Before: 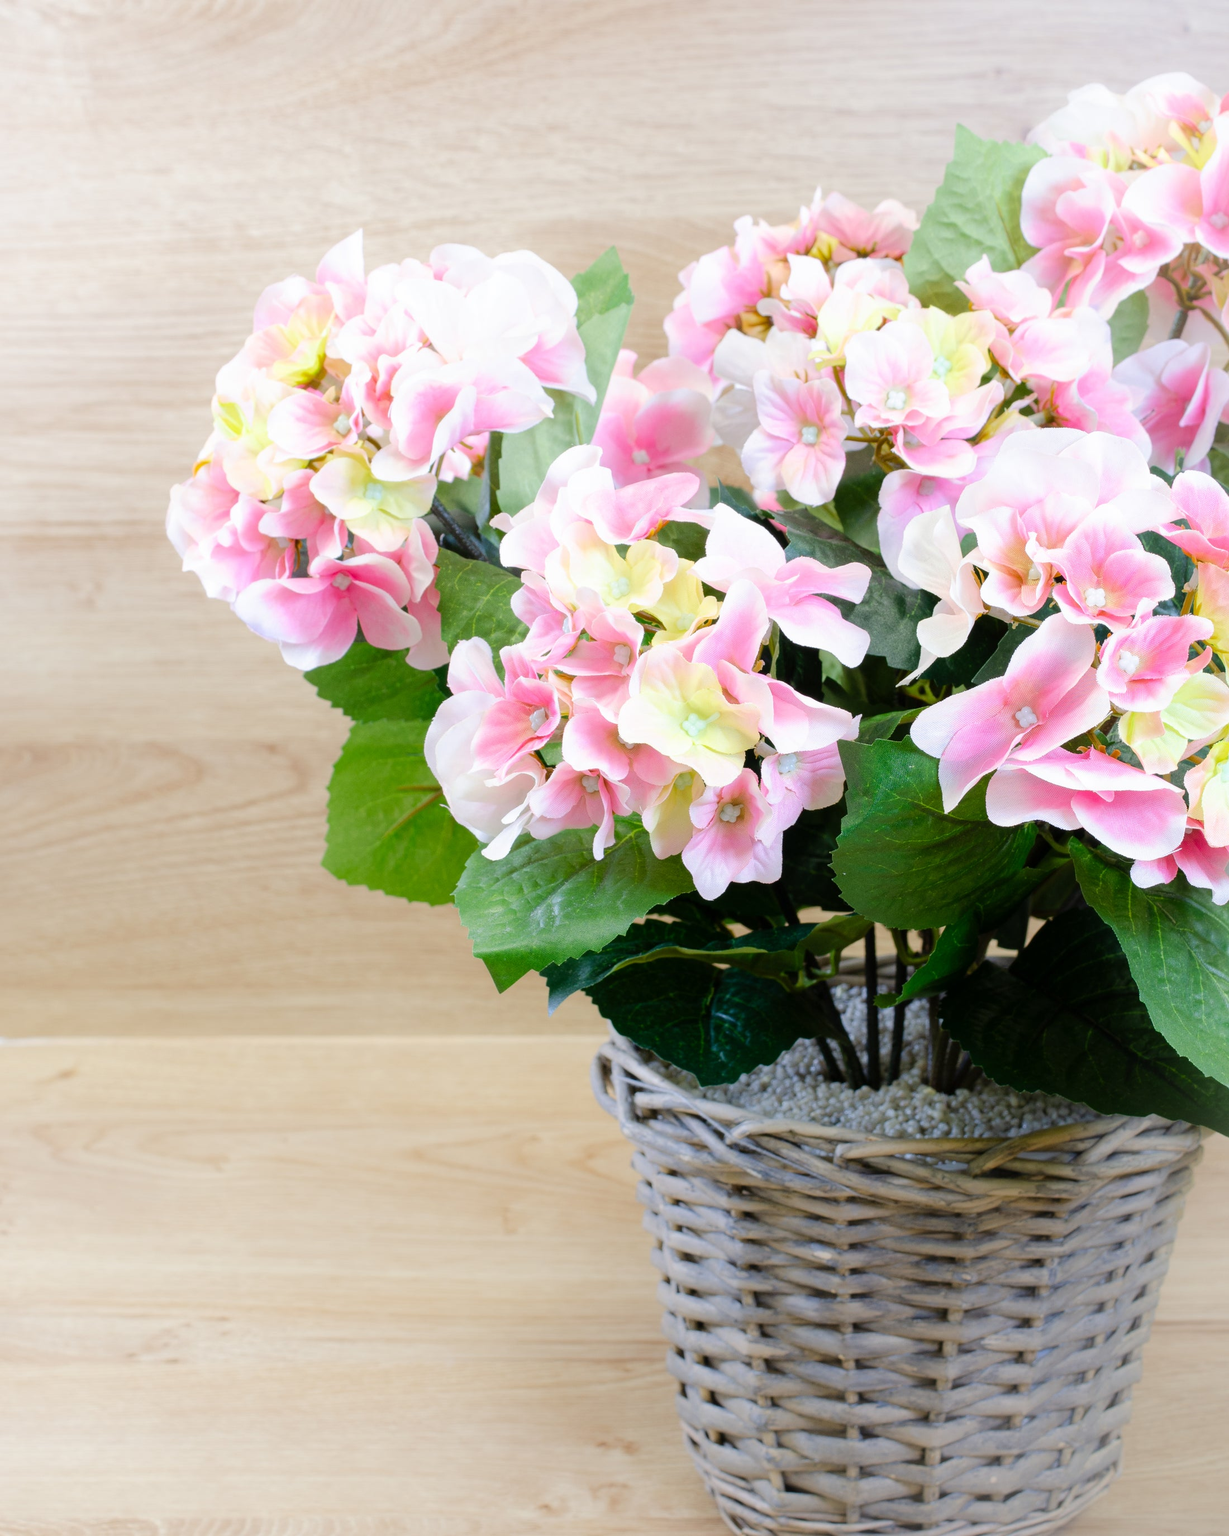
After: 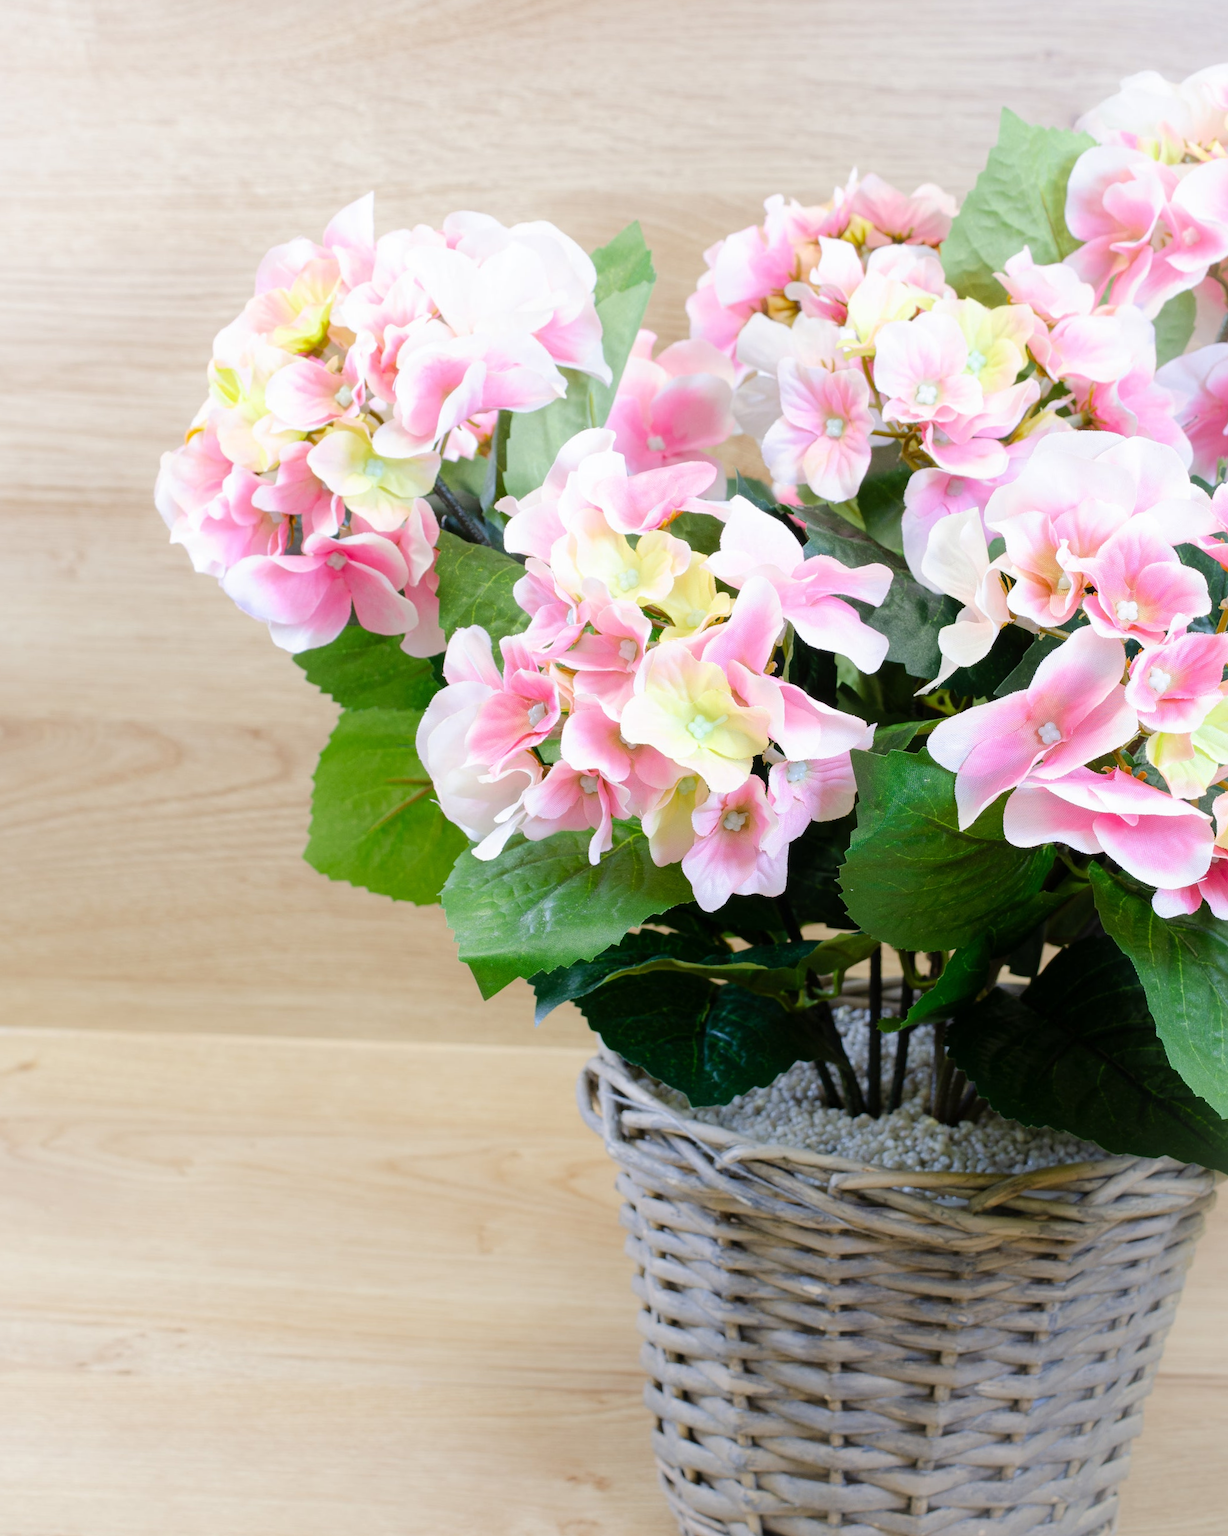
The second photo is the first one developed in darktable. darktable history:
crop and rotate: angle -2.38°
white balance: emerald 1
